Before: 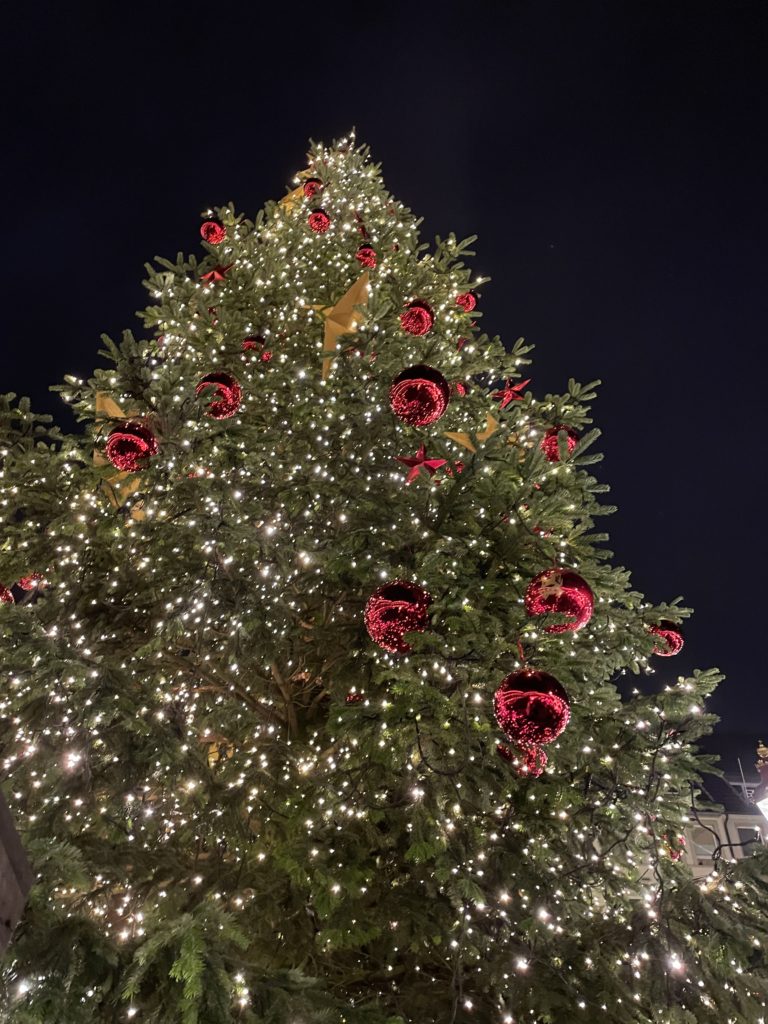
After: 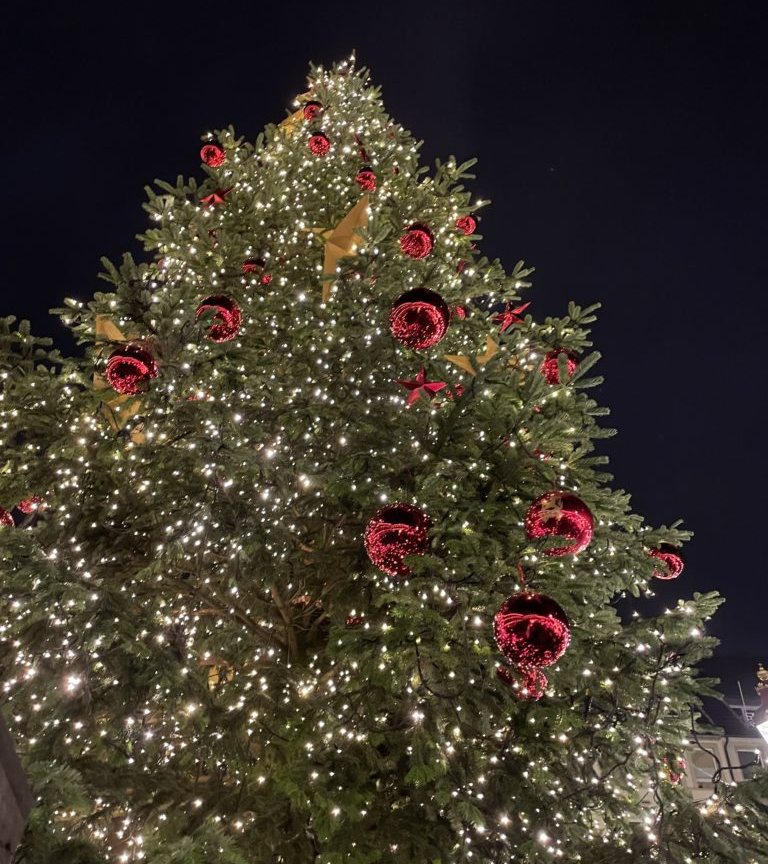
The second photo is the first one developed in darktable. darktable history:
crop: top 7.568%, bottom 7.997%
